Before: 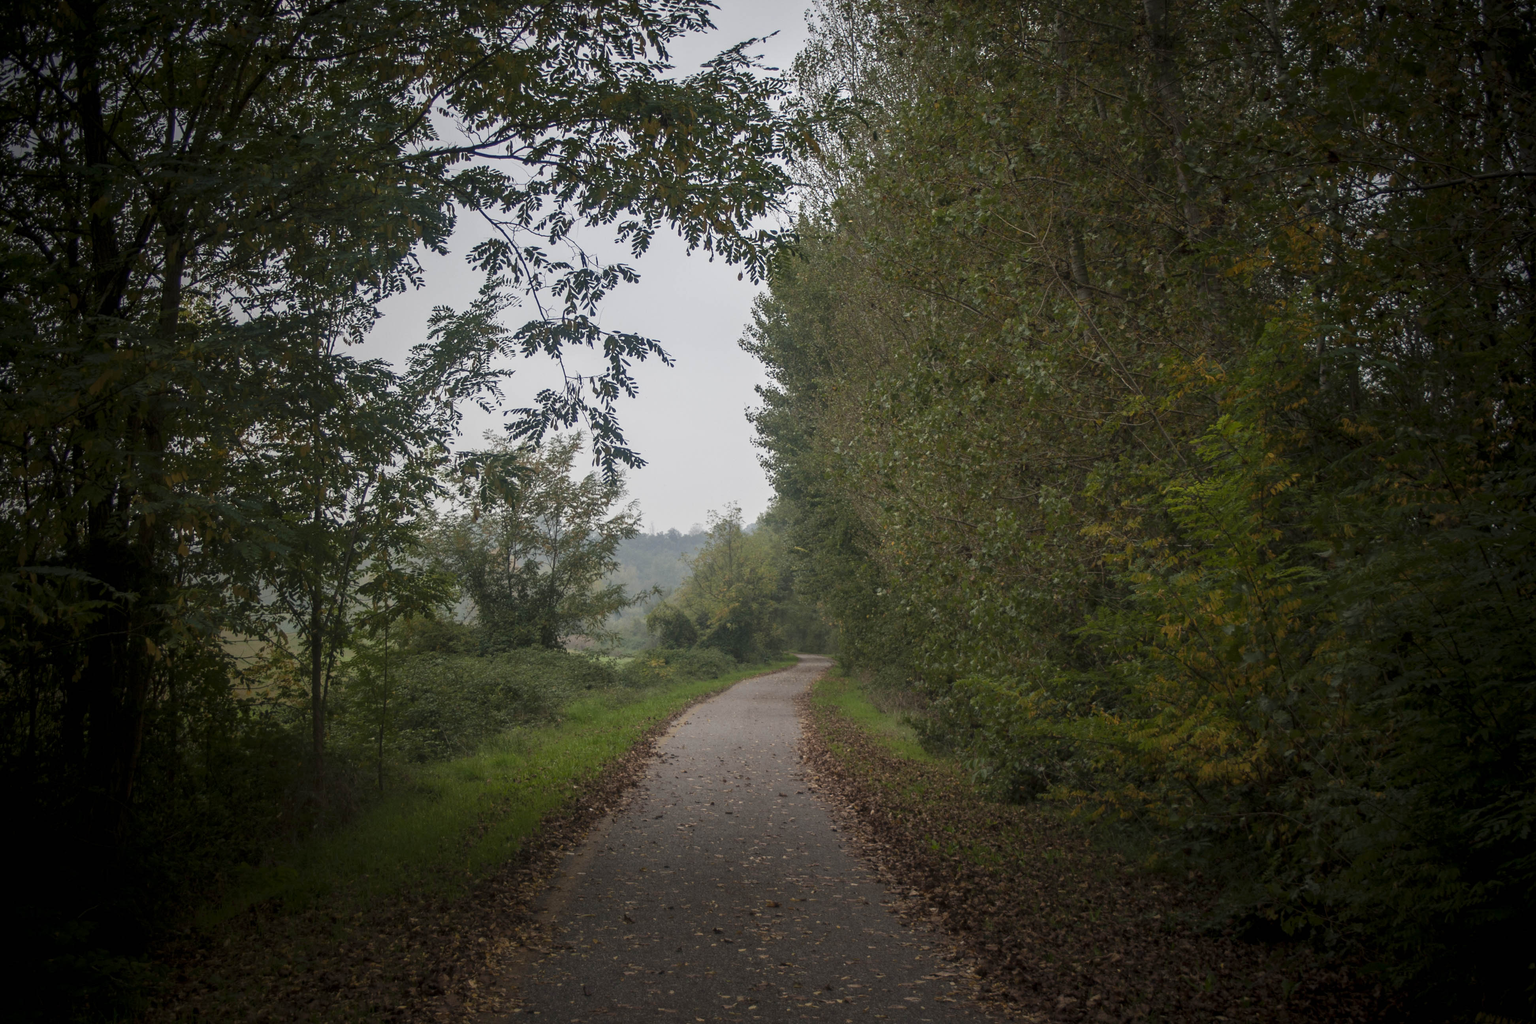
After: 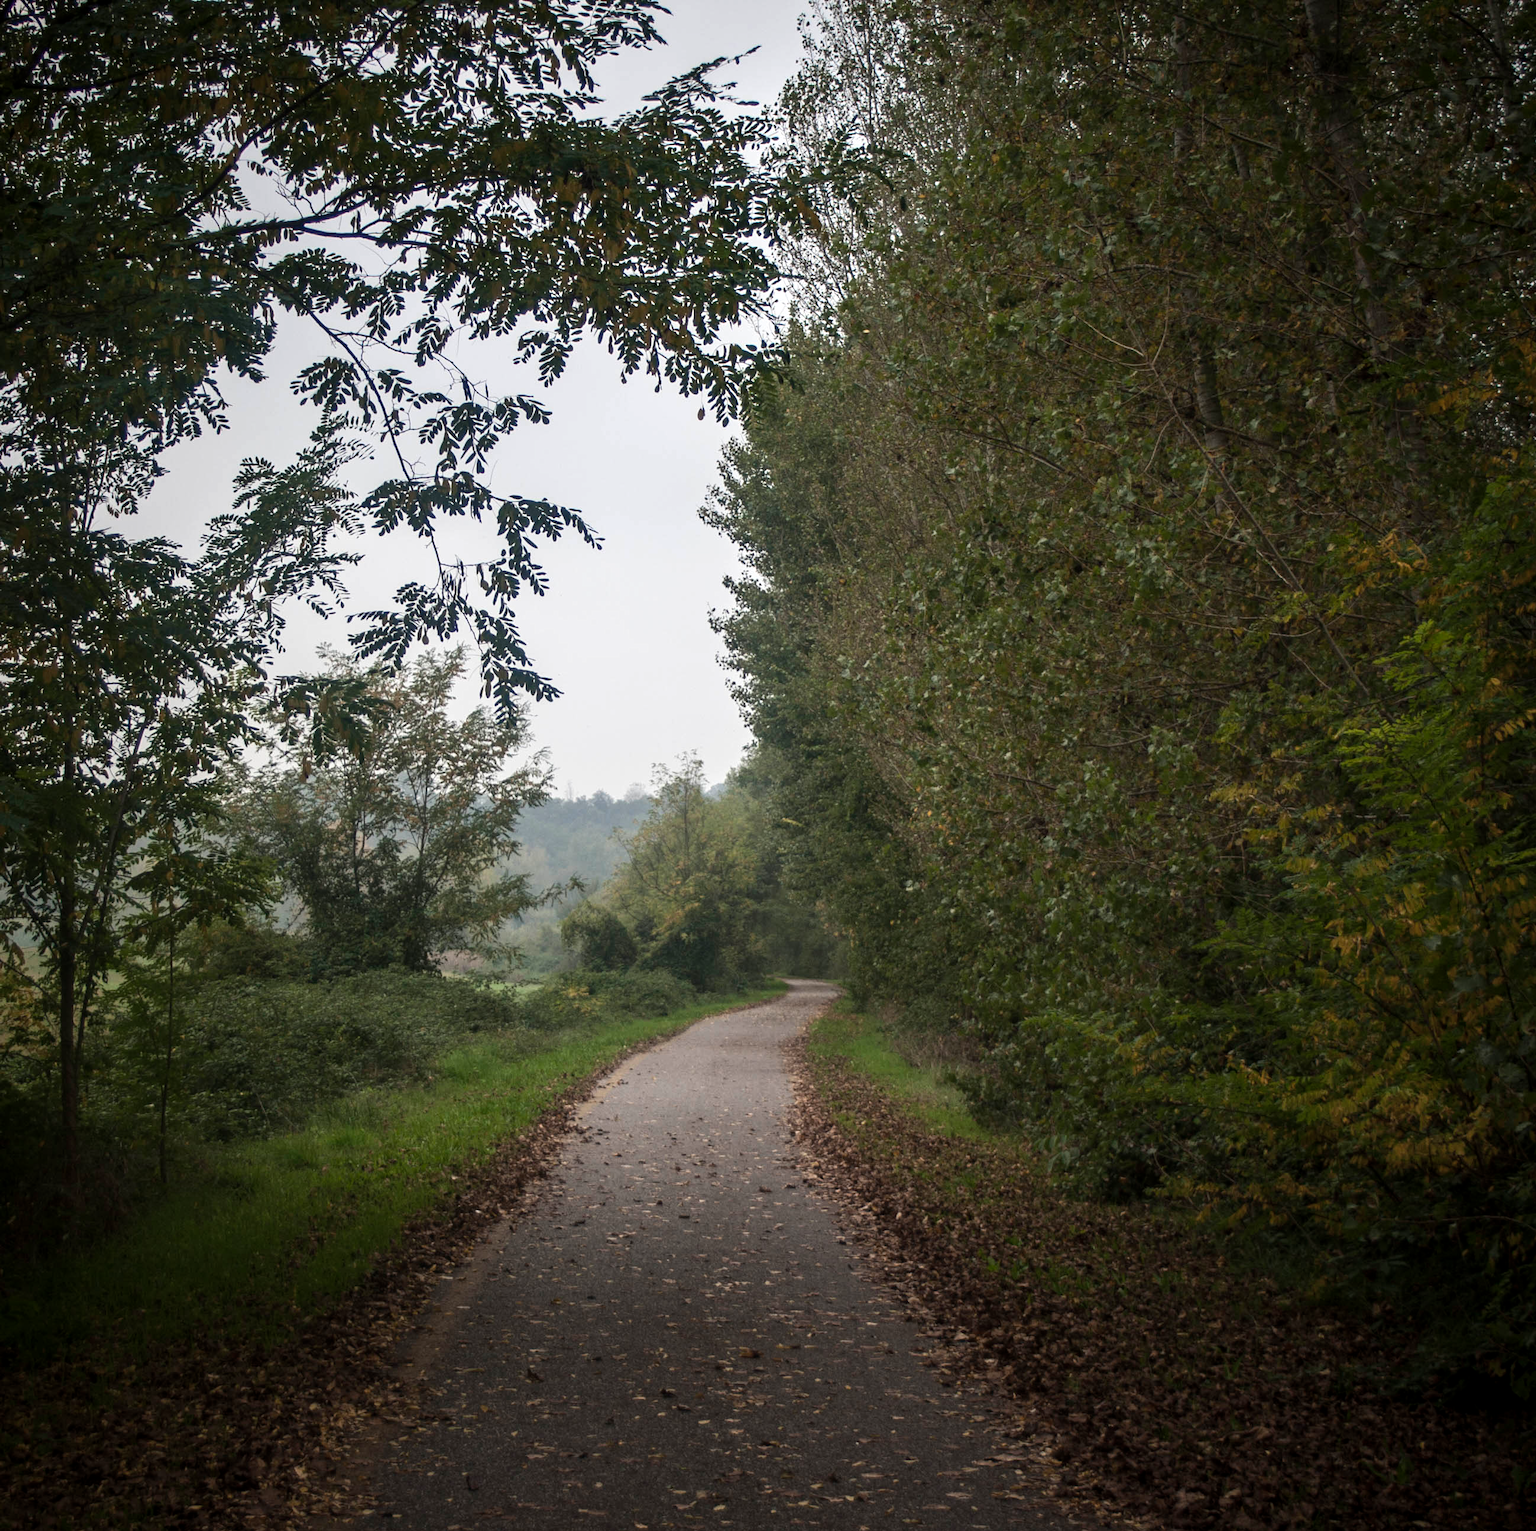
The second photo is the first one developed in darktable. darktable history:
color zones: curves: ch0 [(0, 0.558) (0.143, 0.559) (0.286, 0.529) (0.429, 0.505) (0.571, 0.5) (0.714, 0.5) (0.857, 0.5) (1, 0.558)]; ch1 [(0, 0.469) (0.01, 0.469) (0.12, 0.446) (0.248, 0.469) (0.5, 0.5) (0.748, 0.5) (0.99, 0.469) (1, 0.469)]
crop and rotate: left 17.732%, right 15.423%
tone equalizer: -8 EV -0.417 EV, -7 EV -0.389 EV, -6 EV -0.333 EV, -5 EV -0.222 EV, -3 EV 0.222 EV, -2 EV 0.333 EV, -1 EV 0.389 EV, +0 EV 0.417 EV, edges refinement/feathering 500, mask exposure compensation -1.57 EV, preserve details no
